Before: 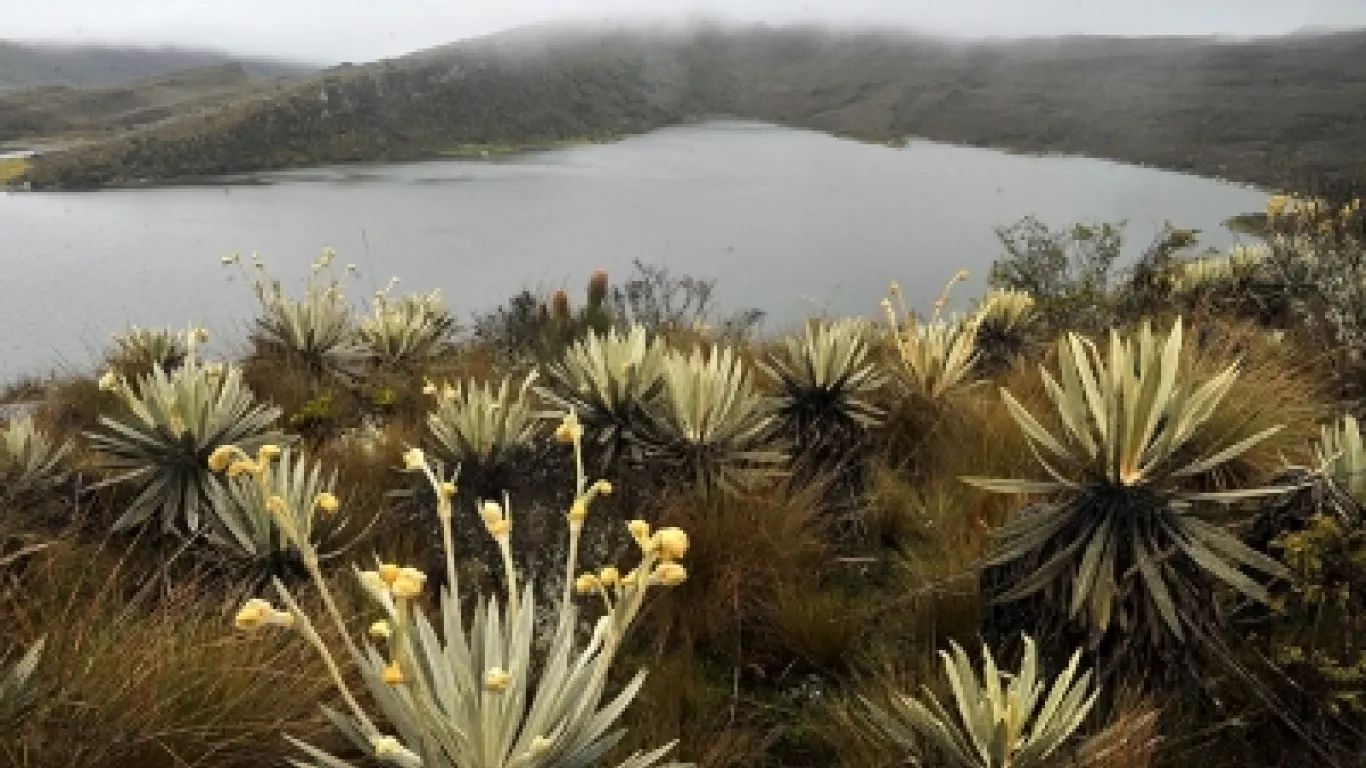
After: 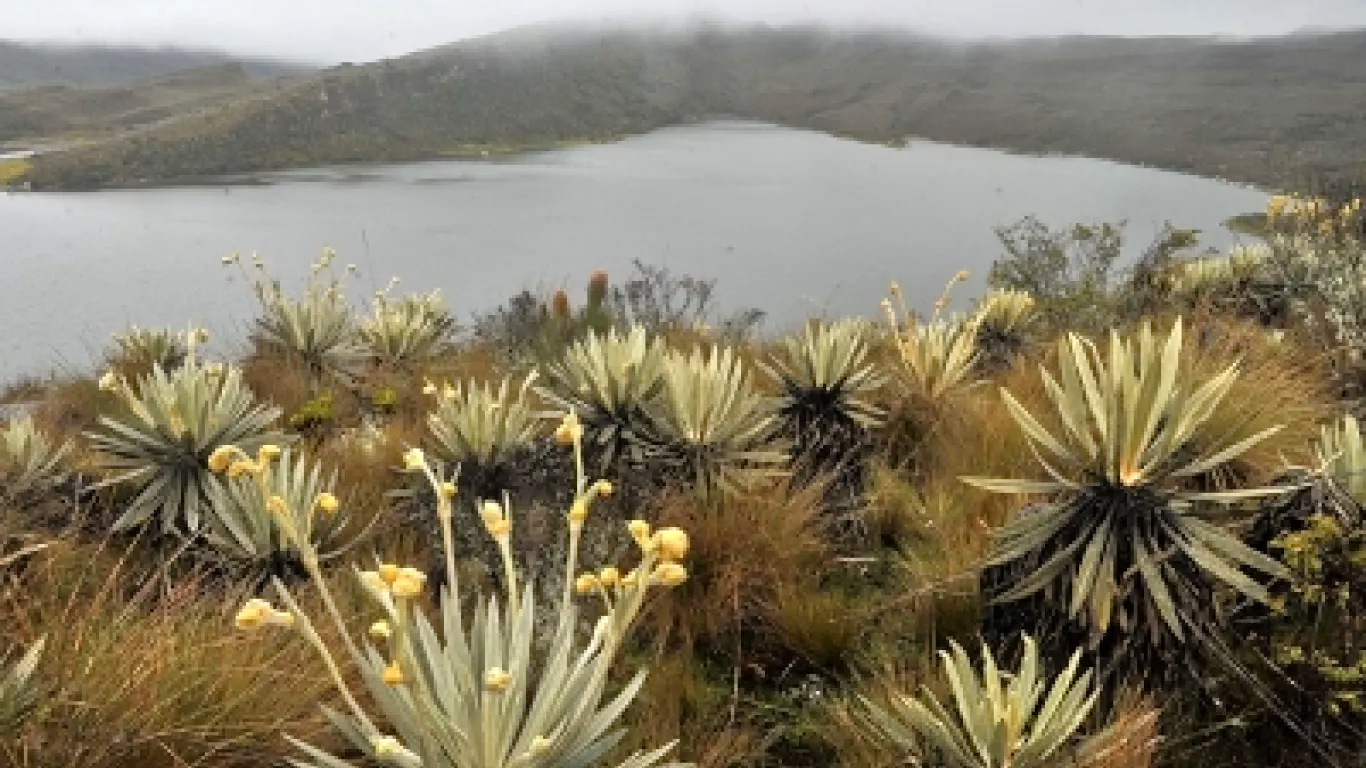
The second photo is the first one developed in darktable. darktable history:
tone equalizer: -7 EV 0.161 EV, -6 EV 0.576 EV, -5 EV 1.13 EV, -4 EV 1.35 EV, -3 EV 1.15 EV, -2 EV 0.6 EV, -1 EV 0.151 EV
